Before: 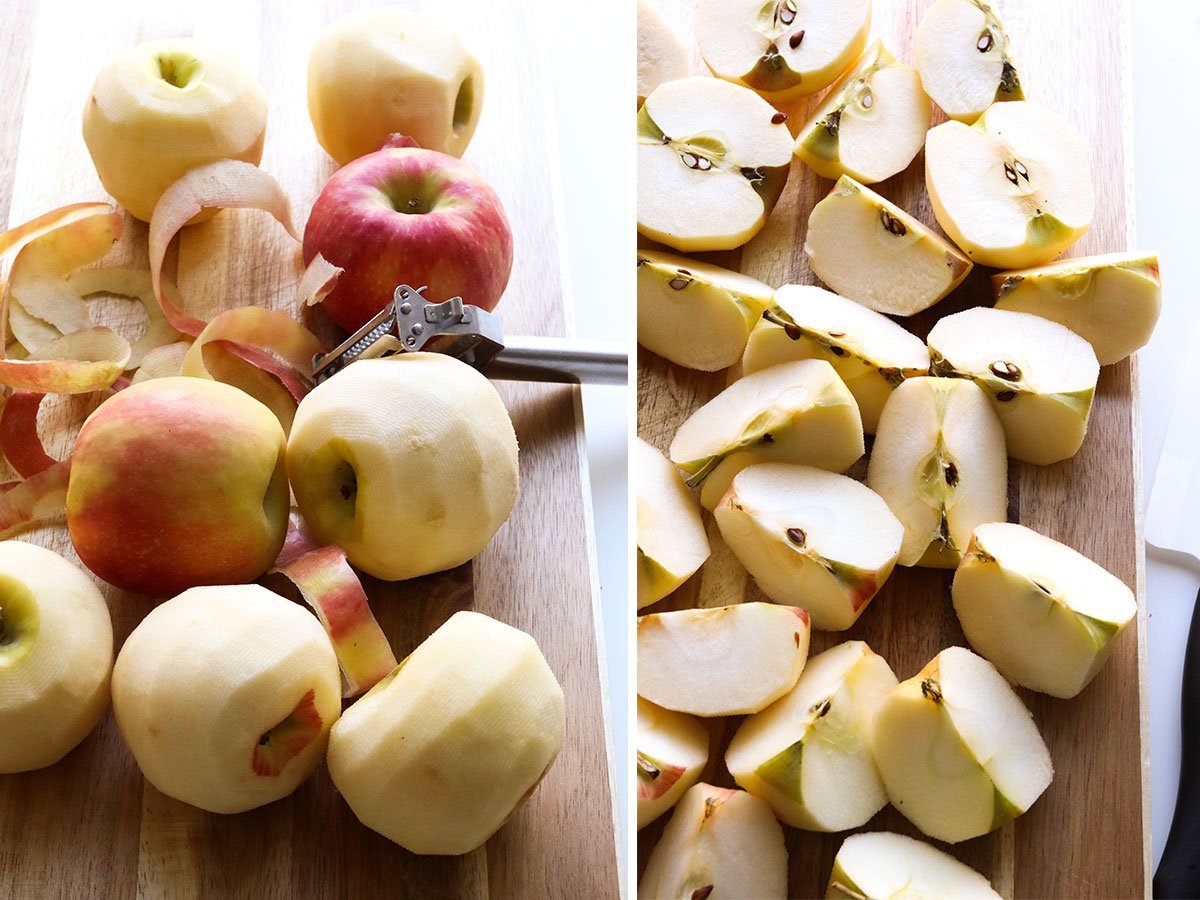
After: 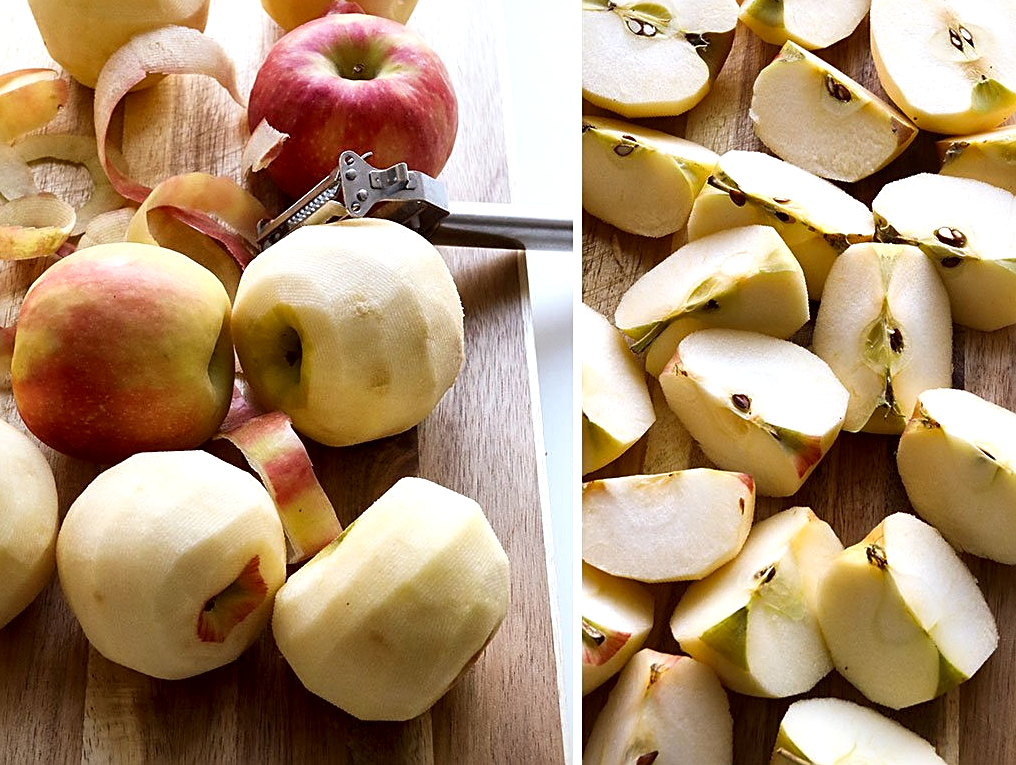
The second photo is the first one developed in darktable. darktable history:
sharpen: on, module defaults
local contrast: mode bilateral grid, contrast 20, coarseness 49, detail 179%, midtone range 0.2
crop and rotate: left 4.608%, top 14.958%, right 10.702%
